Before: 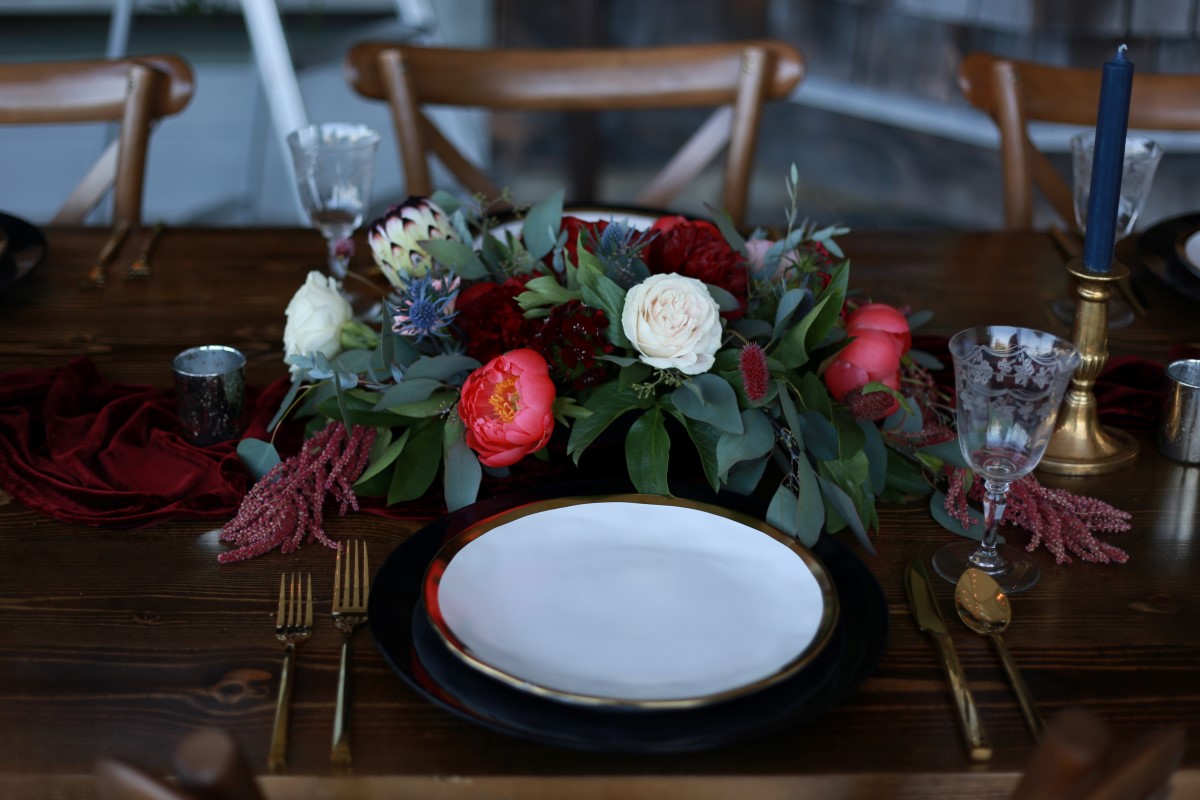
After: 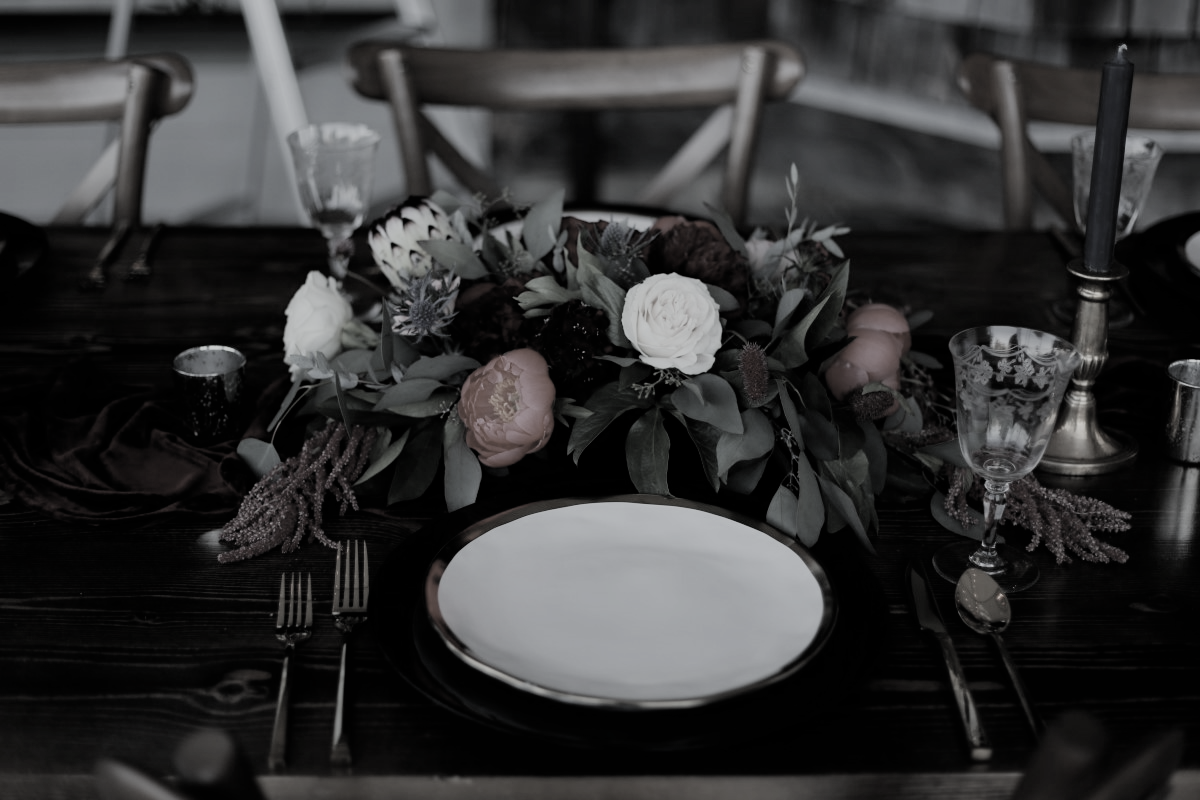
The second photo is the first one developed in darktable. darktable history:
filmic rgb: black relative exposure -6.89 EV, white relative exposure 5.9 EV, hardness 2.7, color science v4 (2020), iterations of high-quality reconstruction 0
color zones: curves: ch1 [(0, 0.153) (0.143, 0.15) (0.286, 0.151) (0.429, 0.152) (0.571, 0.152) (0.714, 0.151) (0.857, 0.151) (1, 0.153)], mix 25.25%
